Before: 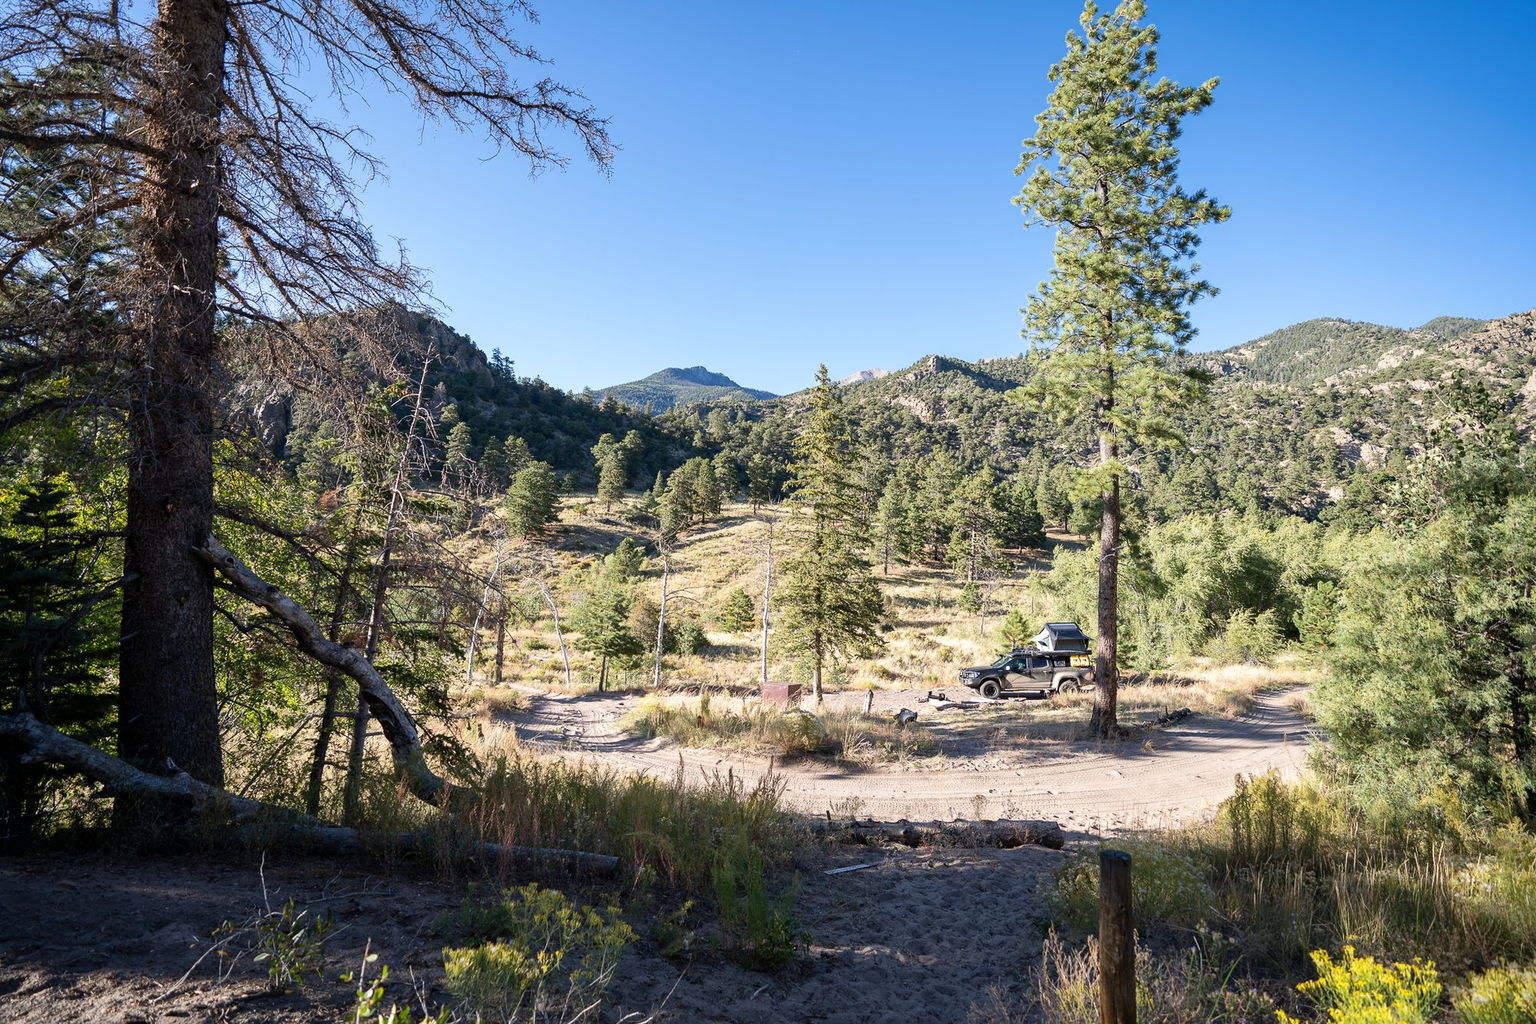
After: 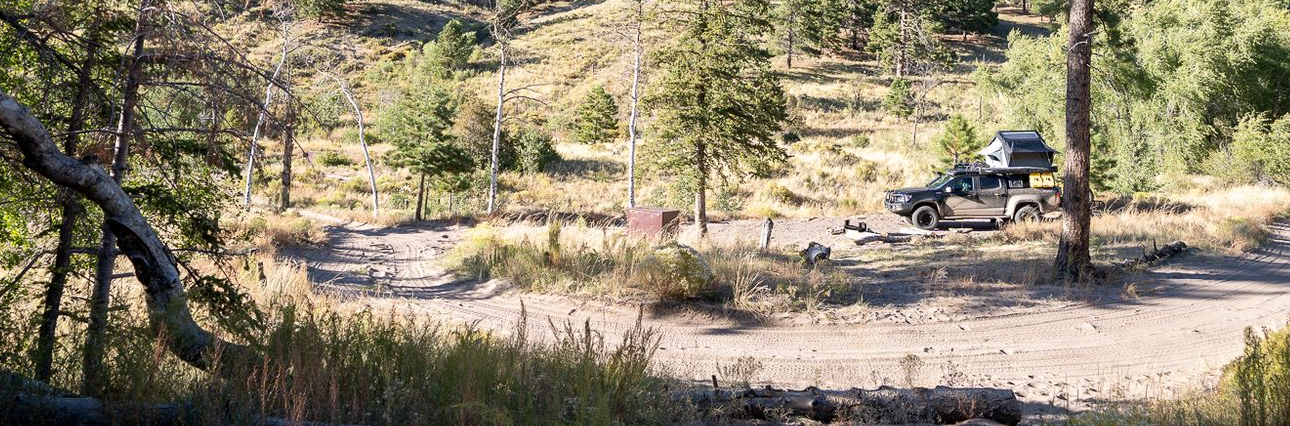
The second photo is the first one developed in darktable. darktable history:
exposure: black level correction 0.001, compensate highlight preservation false
crop: left 18.201%, top 51.068%, right 17.296%, bottom 16.941%
